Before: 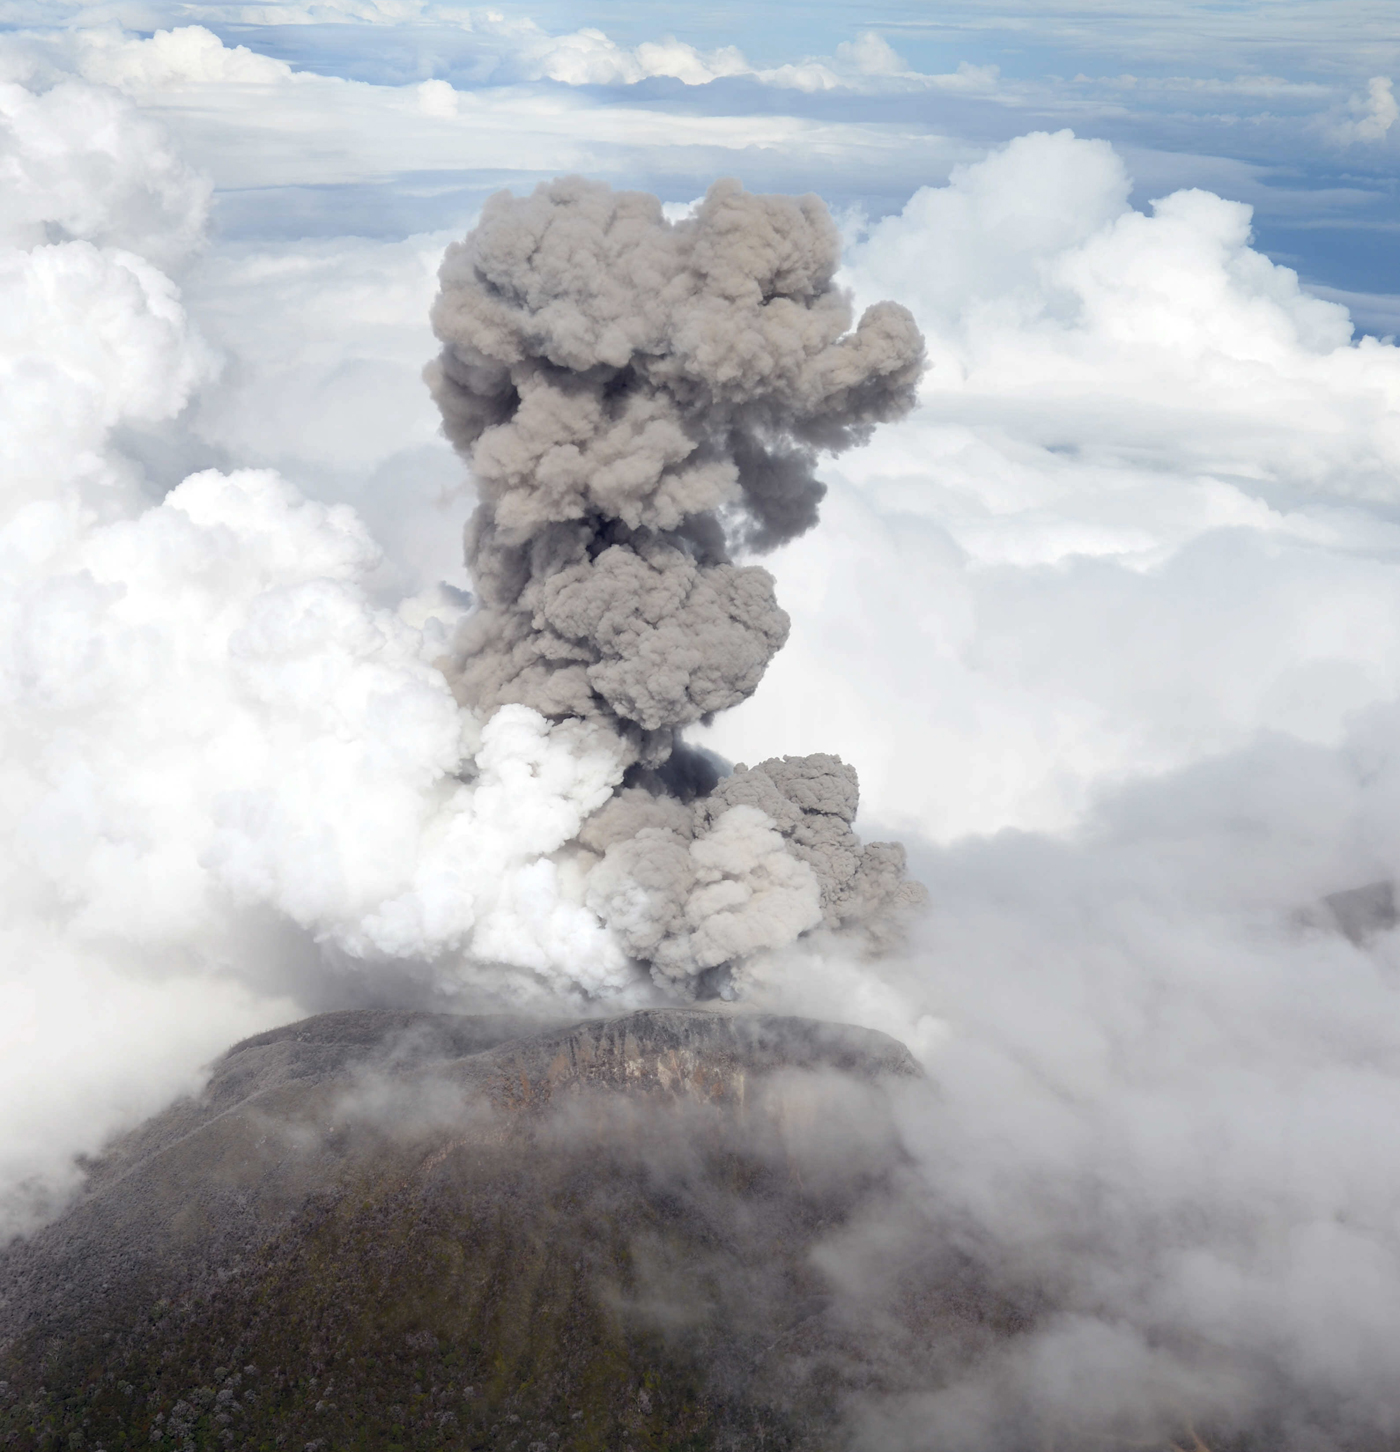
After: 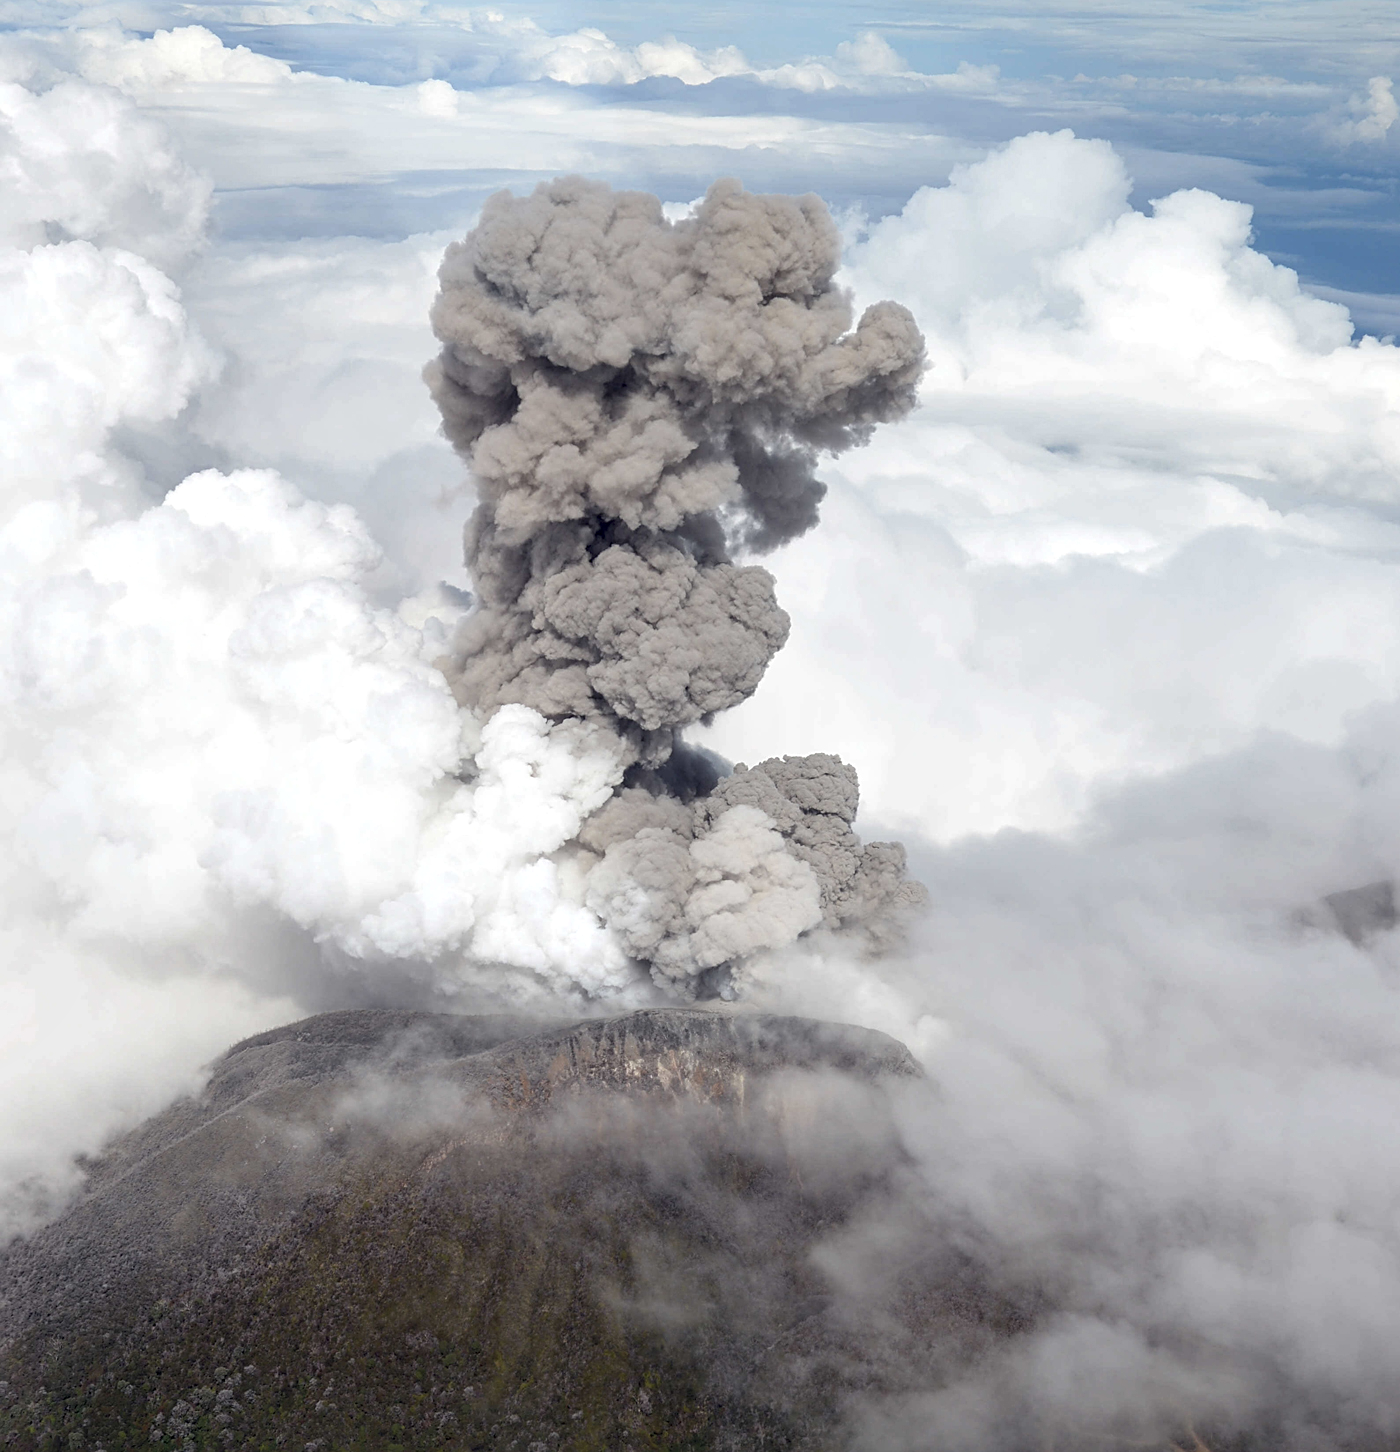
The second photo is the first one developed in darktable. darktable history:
local contrast: on, module defaults
sharpen: amount 0.492
